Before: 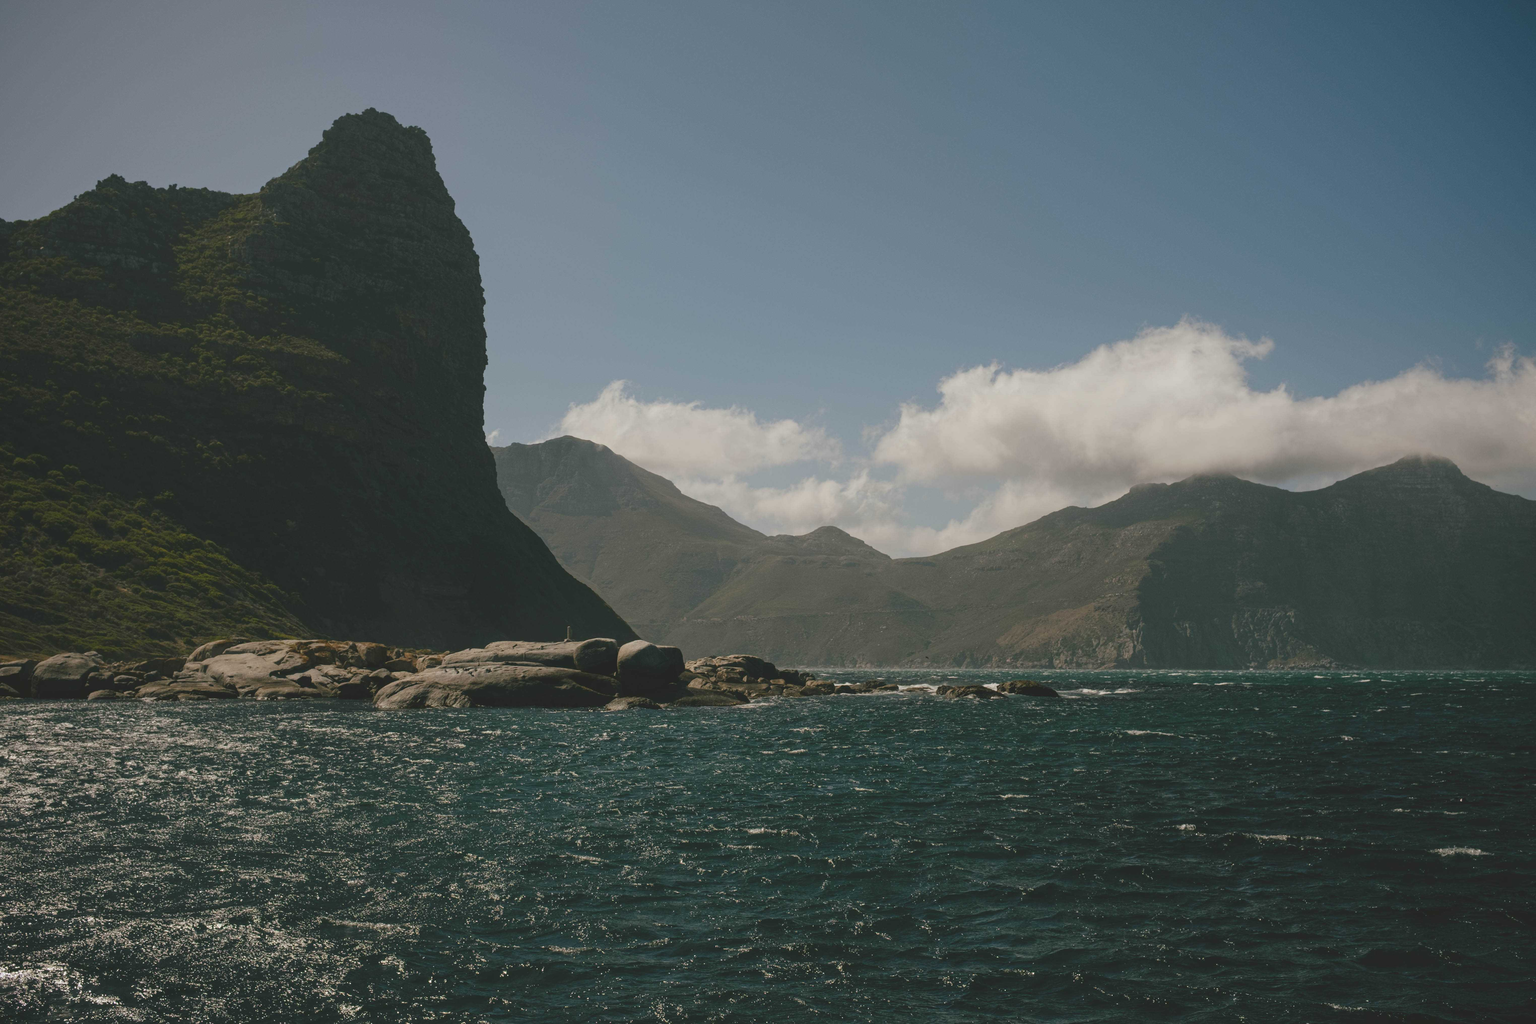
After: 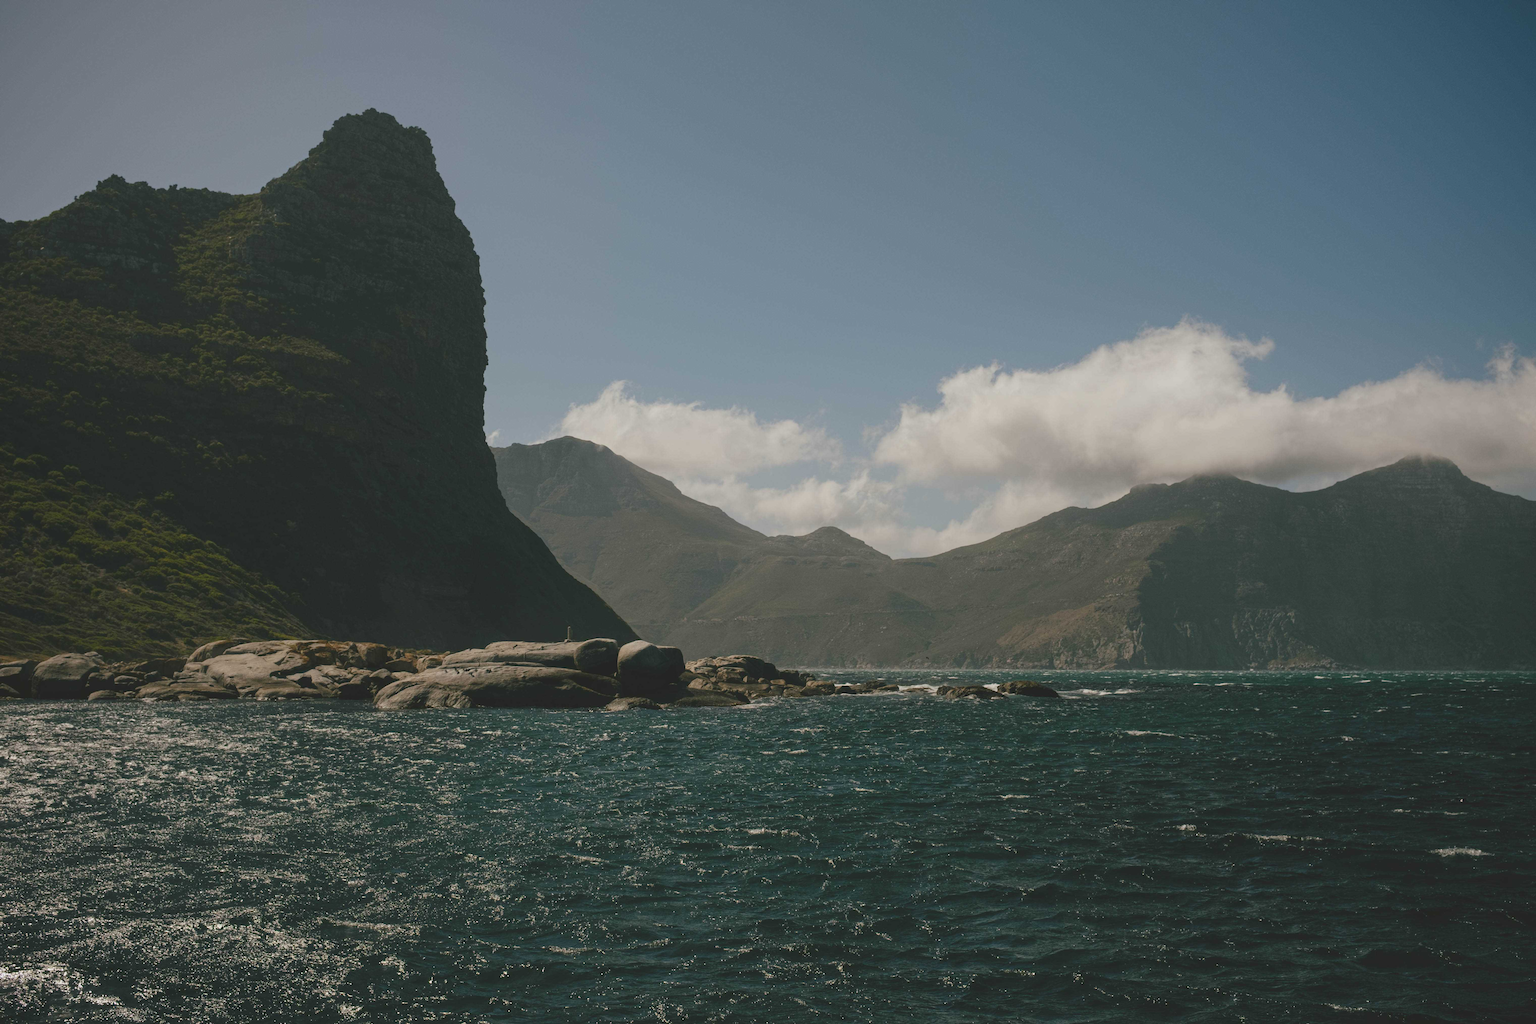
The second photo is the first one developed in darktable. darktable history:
tone equalizer: edges refinement/feathering 500, mask exposure compensation -1.57 EV, preserve details no
levels: mode automatic, levels [0.129, 0.519, 0.867]
